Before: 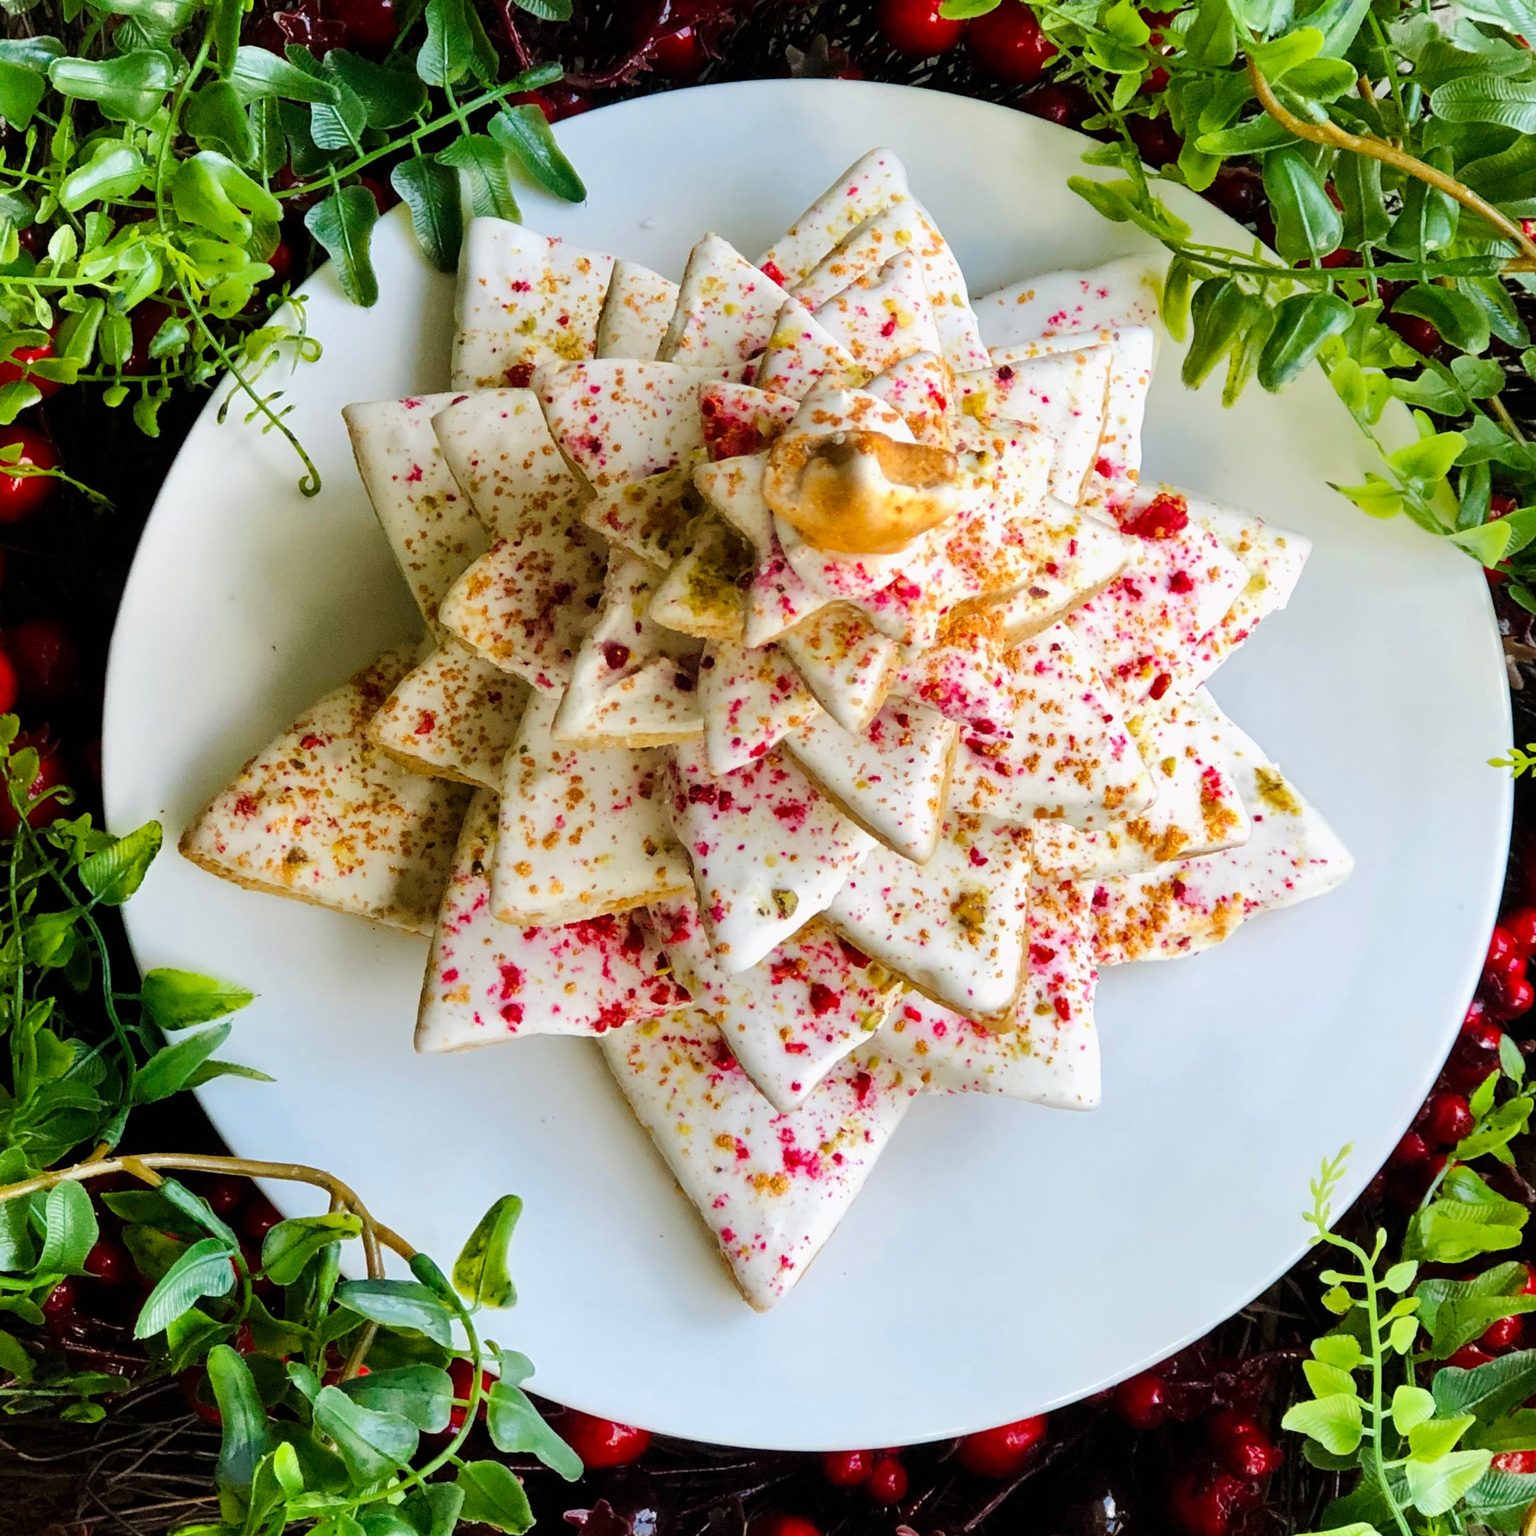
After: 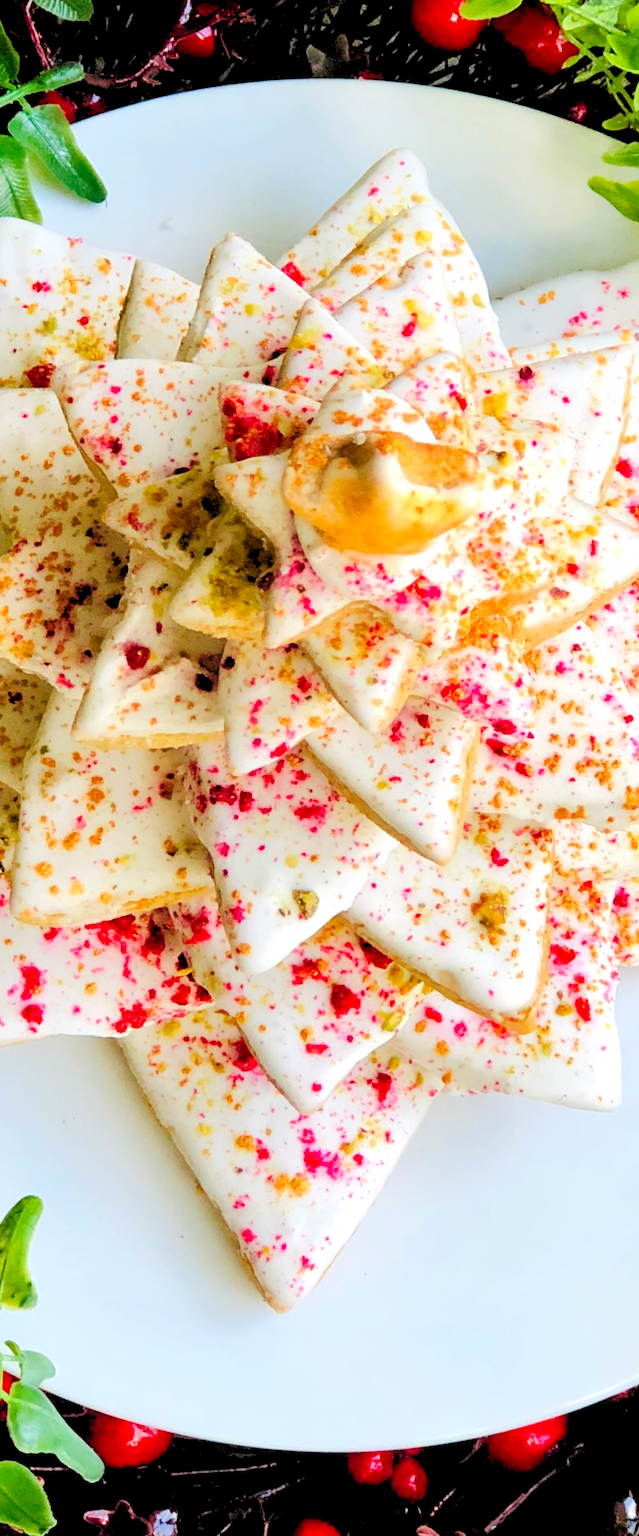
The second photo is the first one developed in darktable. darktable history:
crop: left 31.229%, right 27.105%
levels: levels [0.072, 0.414, 0.976]
